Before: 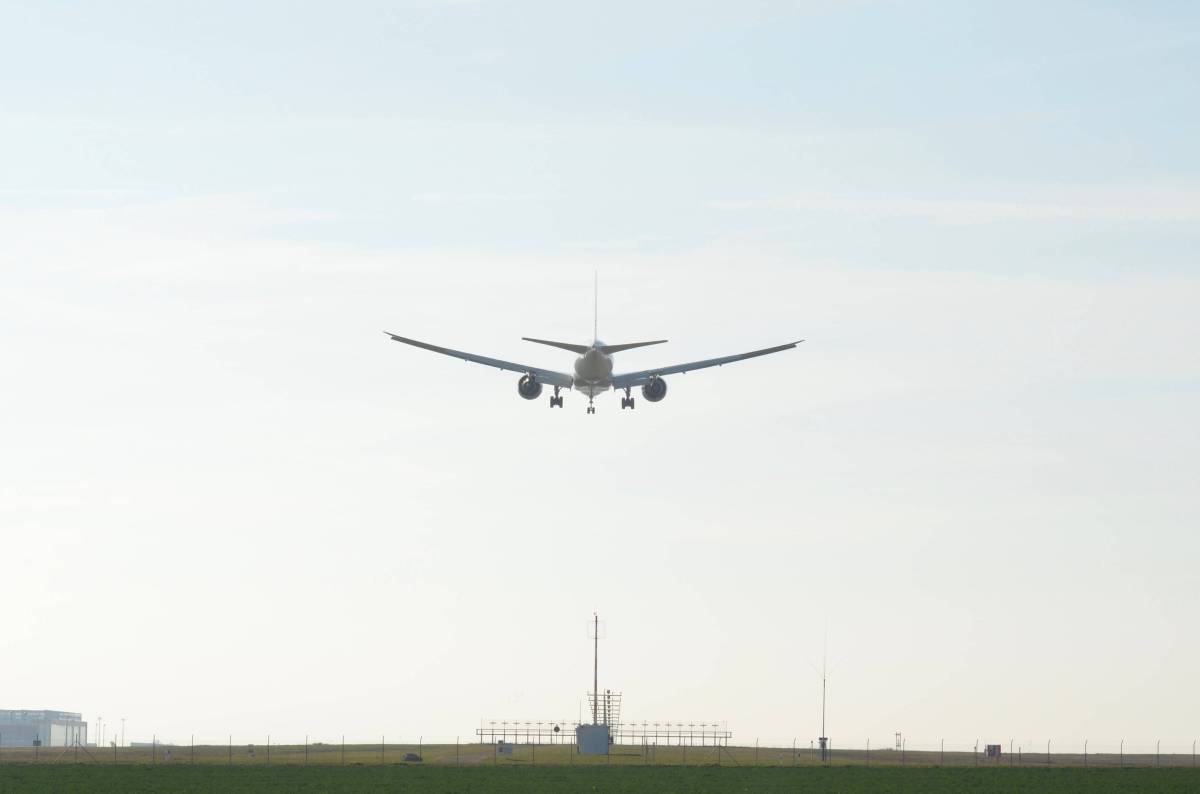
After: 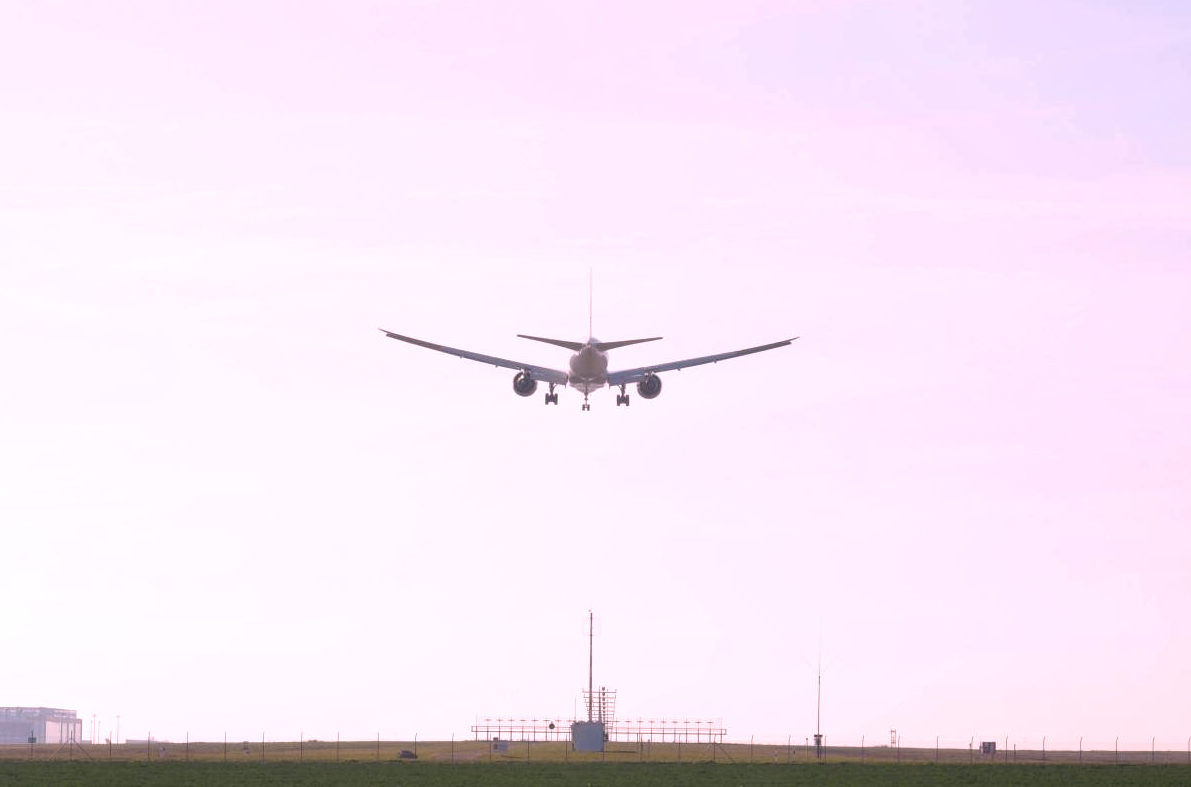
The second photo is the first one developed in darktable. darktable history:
crop: left 0.434%, top 0.485%, right 0.244%, bottom 0.386%
white balance: red 1.188, blue 1.11
local contrast: highlights 100%, shadows 100%, detail 120%, midtone range 0.2
